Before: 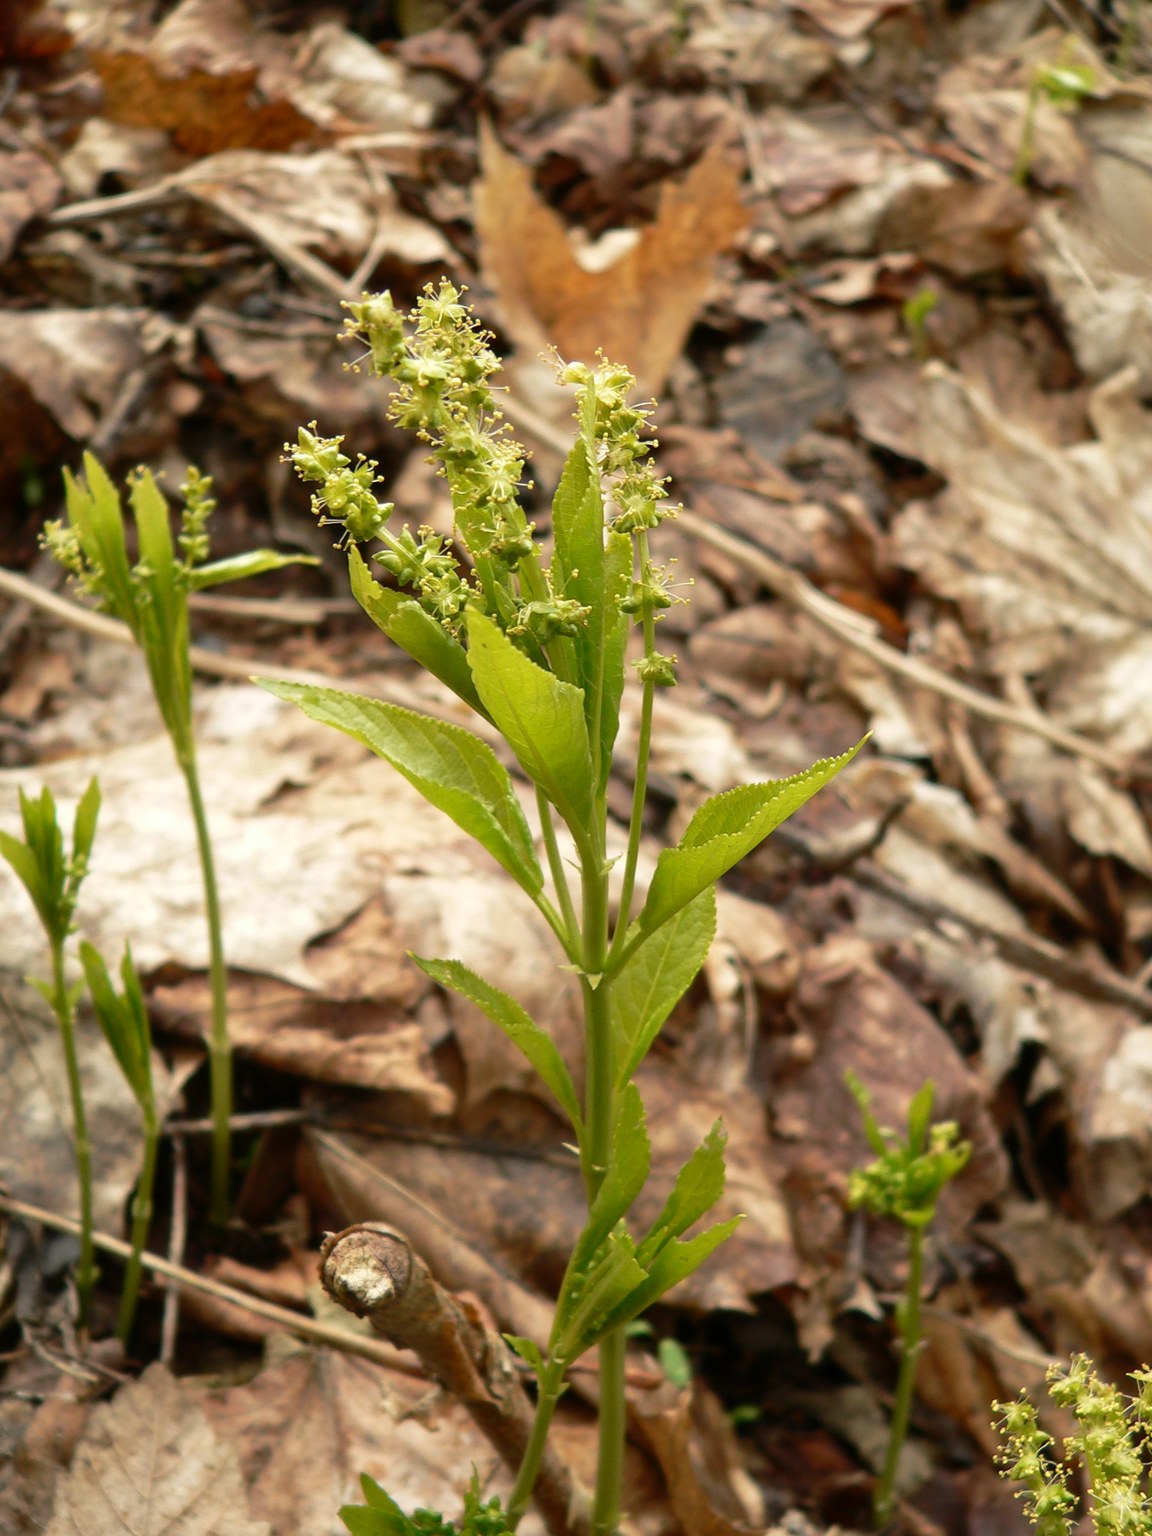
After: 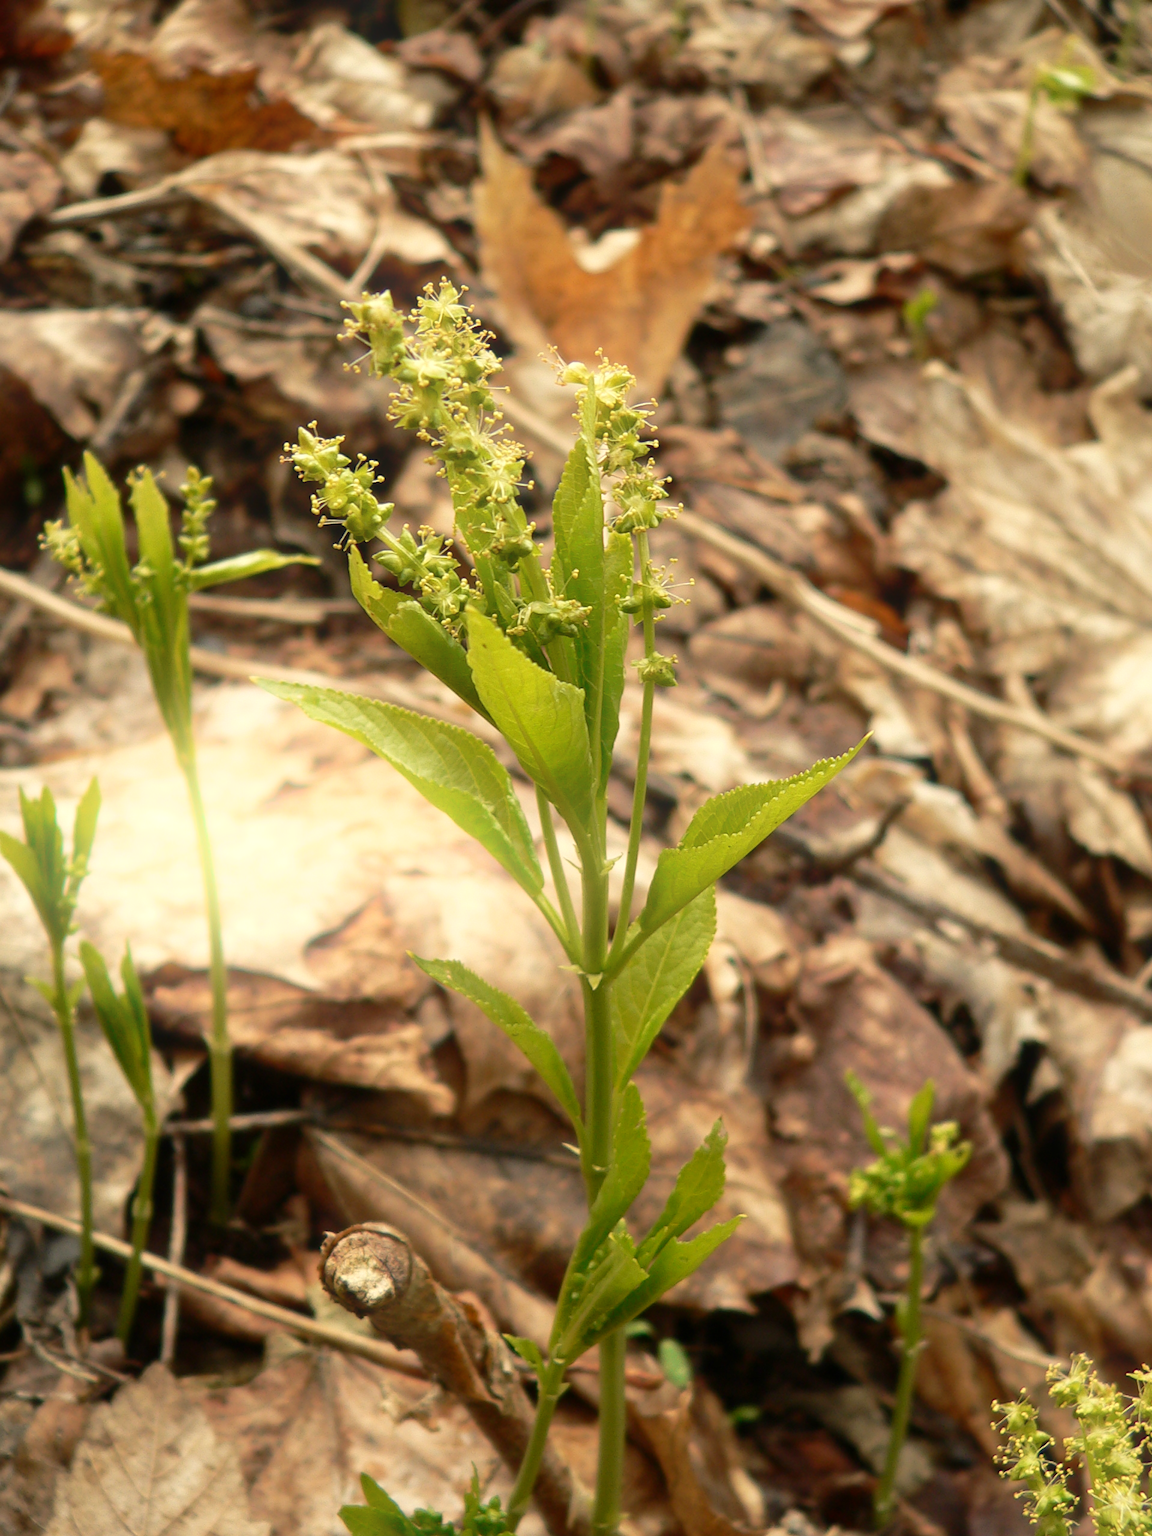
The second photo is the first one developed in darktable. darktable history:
white balance: red 1.029, blue 0.92
bloom: size 16%, threshold 98%, strength 20%
